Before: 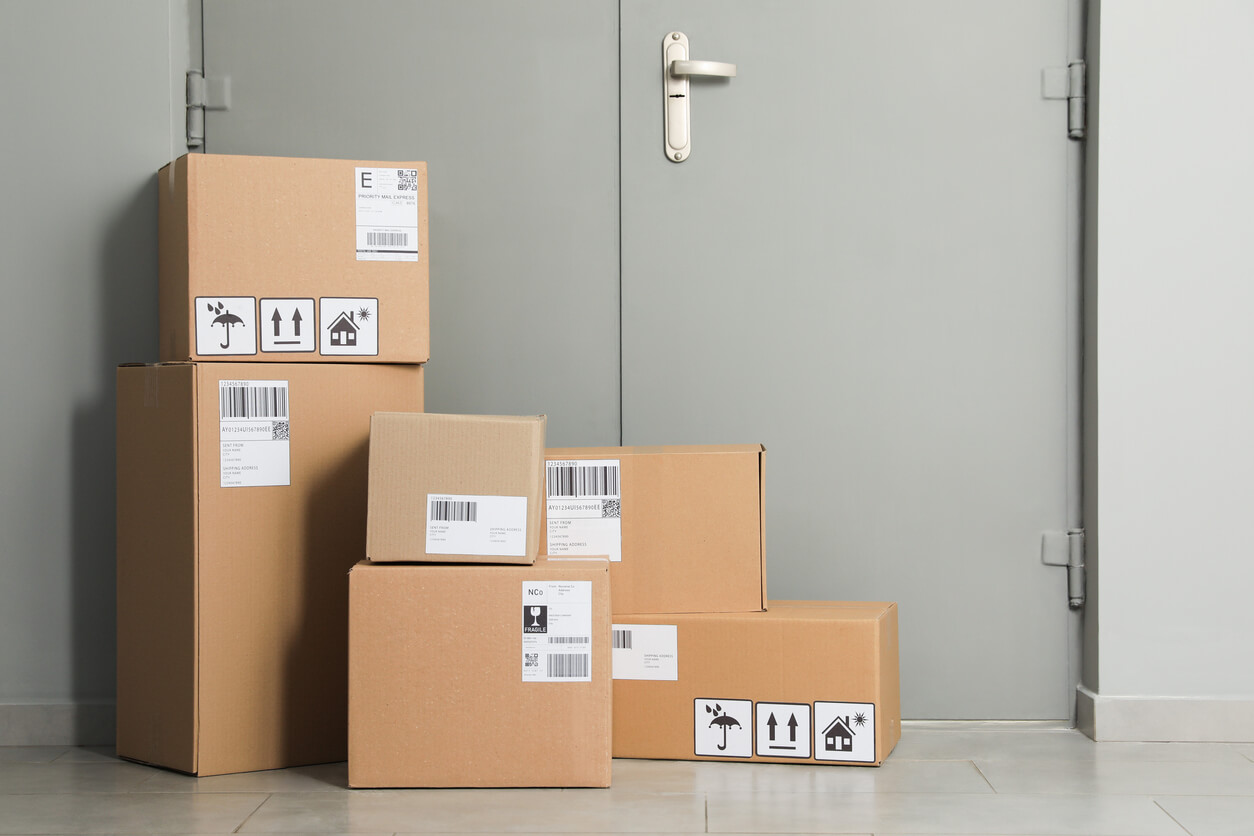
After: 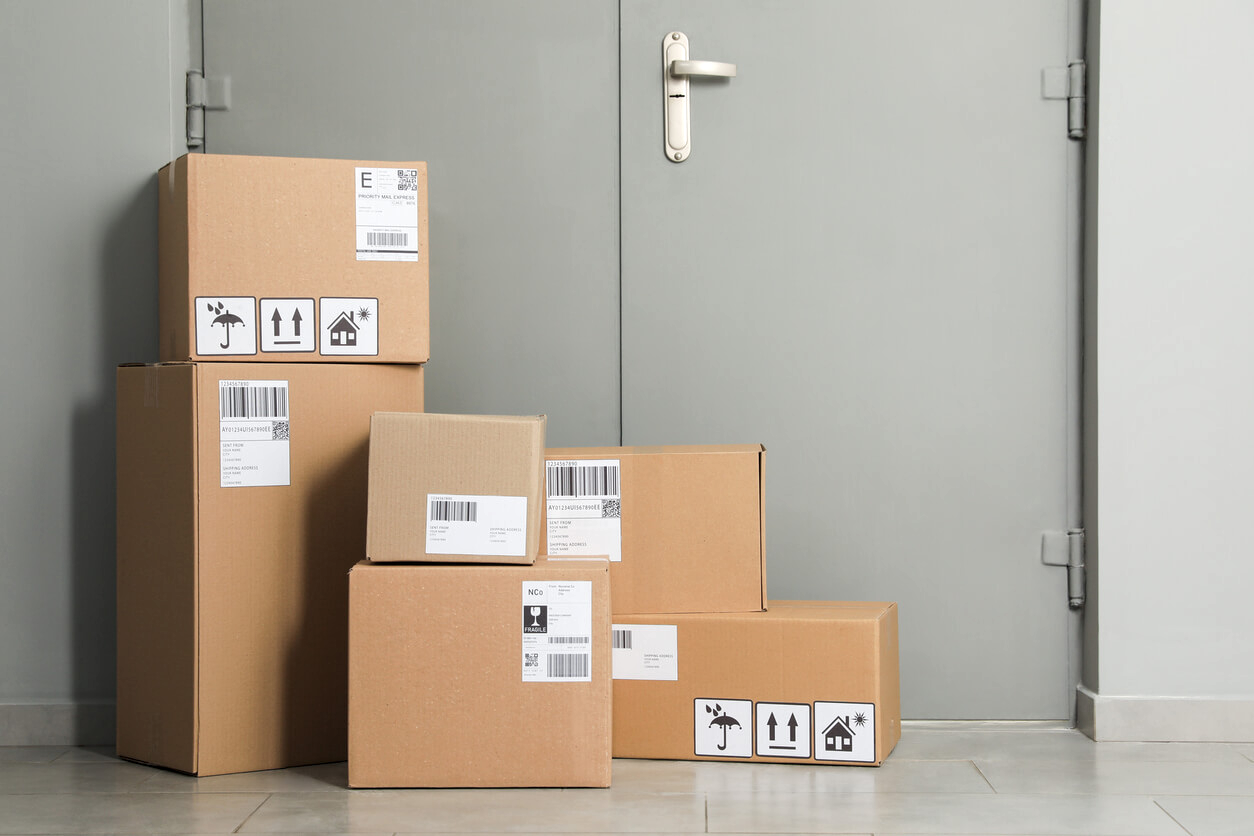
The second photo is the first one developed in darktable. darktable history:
local contrast: highlights 104%, shadows 97%, detail 132%, midtone range 0.2
